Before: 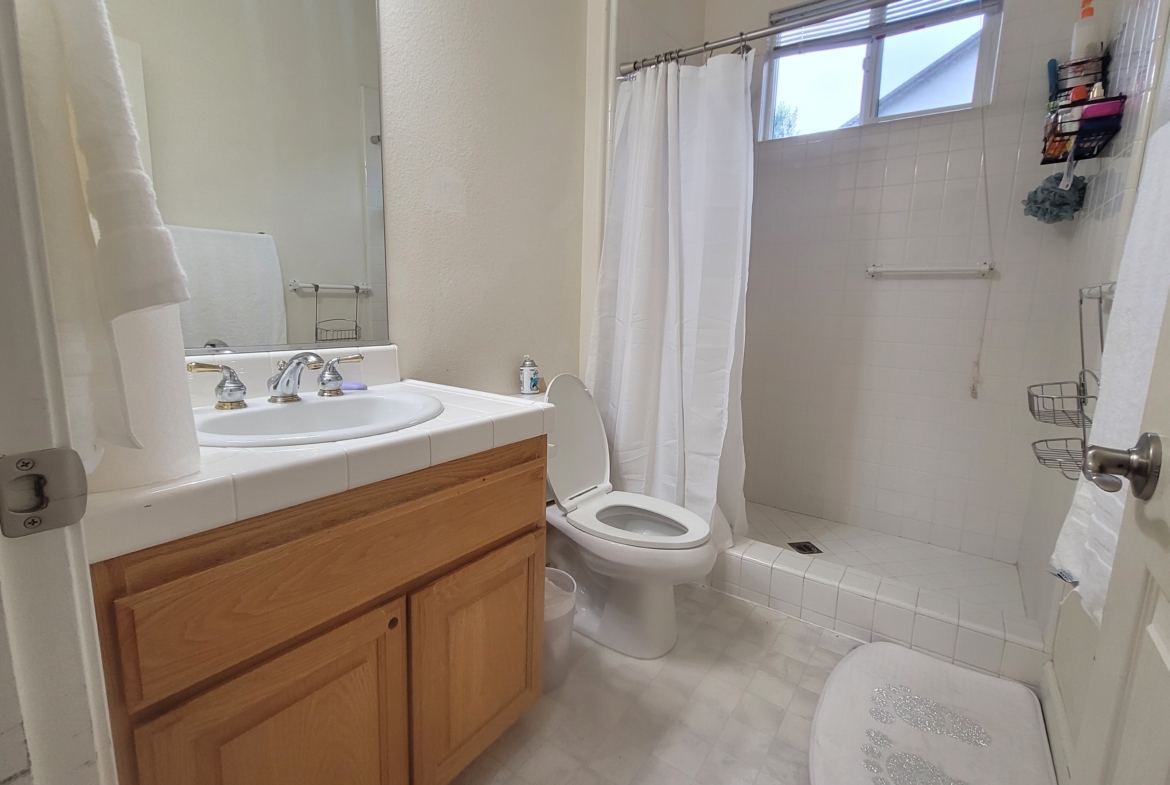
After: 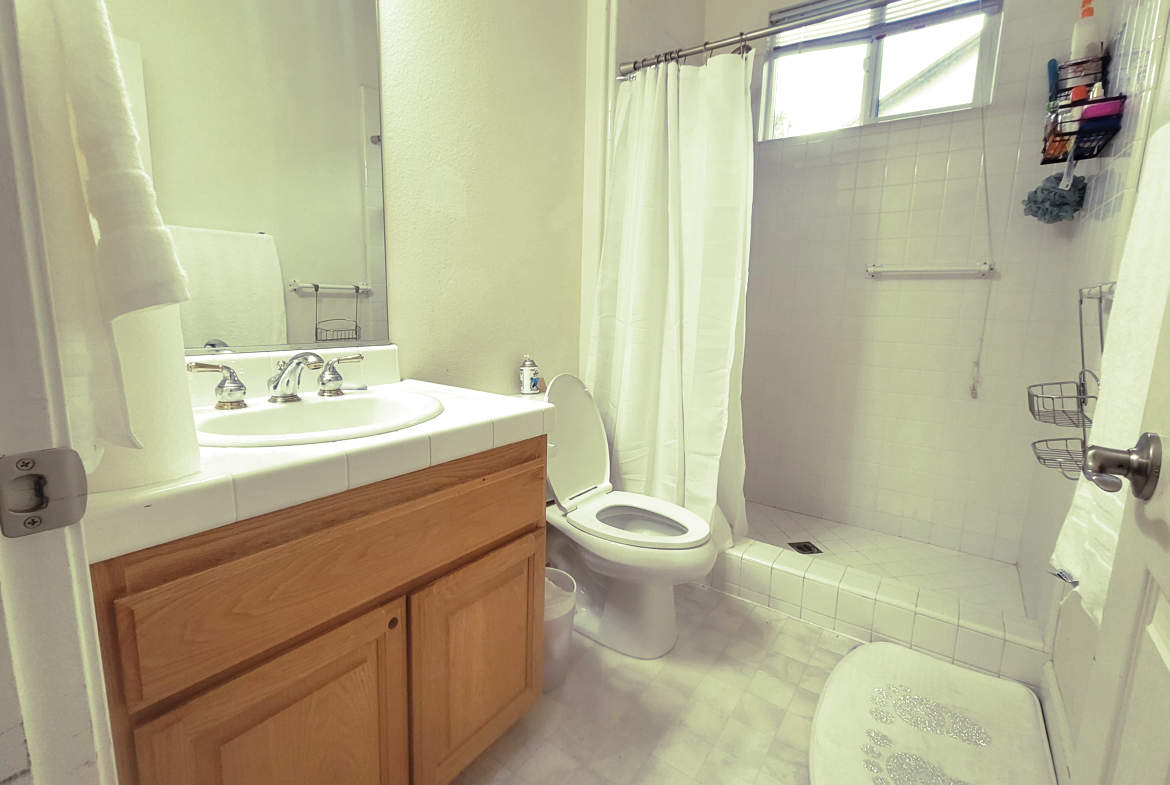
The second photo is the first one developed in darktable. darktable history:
exposure: black level correction 0.001, exposure 0.5 EV, compensate exposure bias true, compensate highlight preservation false
split-toning: shadows › hue 290.82°, shadows › saturation 0.34, highlights › saturation 0.38, balance 0, compress 50%
